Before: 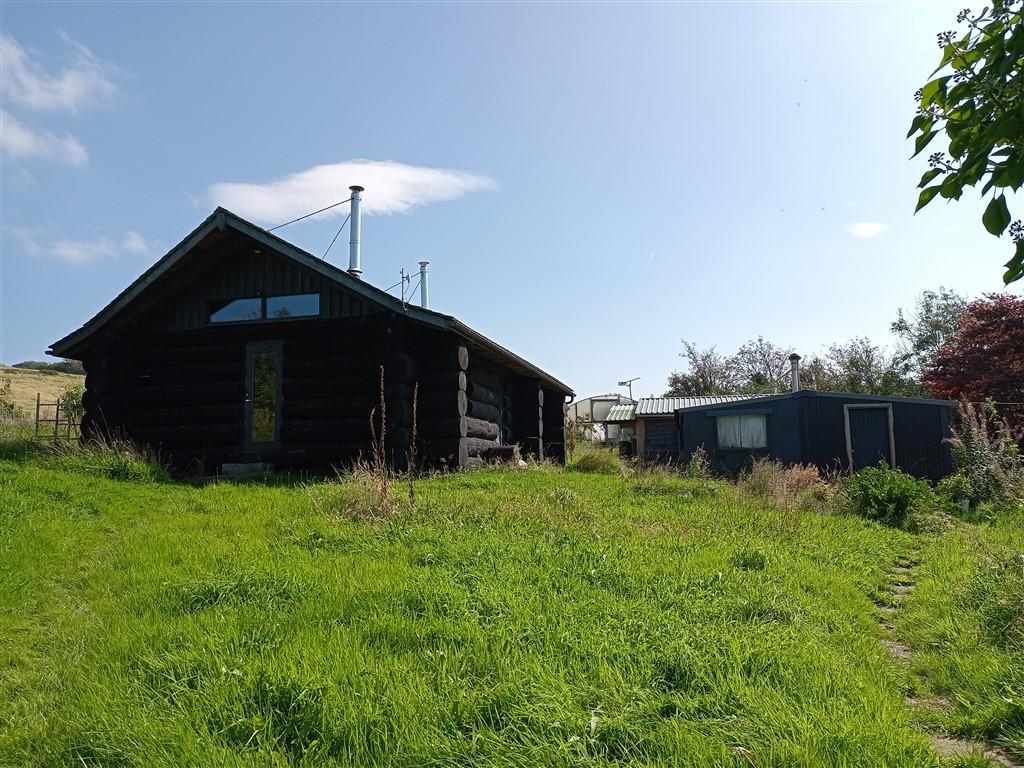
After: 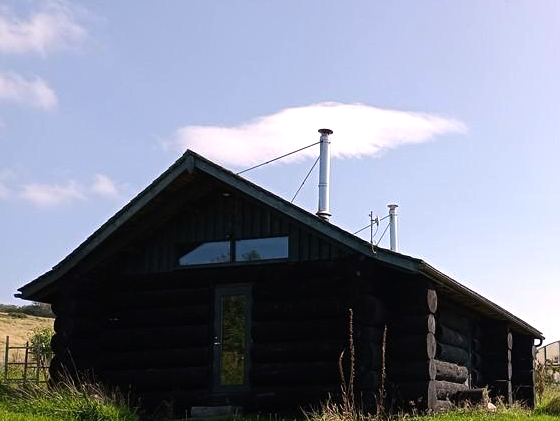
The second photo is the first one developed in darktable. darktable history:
tone equalizer: -8 EV -0.417 EV, -7 EV -0.389 EV, -6 EV -0.333 EV, -5 EV -0.222 EV, -3 EV 0.222 EV, -2 EV 0.333 EV, -1 EV 0.389 EV, +0 EV 0.417 EV, edges refinement/feathering 500, mask exposure compensation -1.57 EV, preserve details no
color correction: highlights a* 7.34, highlights b* 4.37
crop and rotate: left 3.047%, top 7.509%, right 42.236%, bottom 37.598%
